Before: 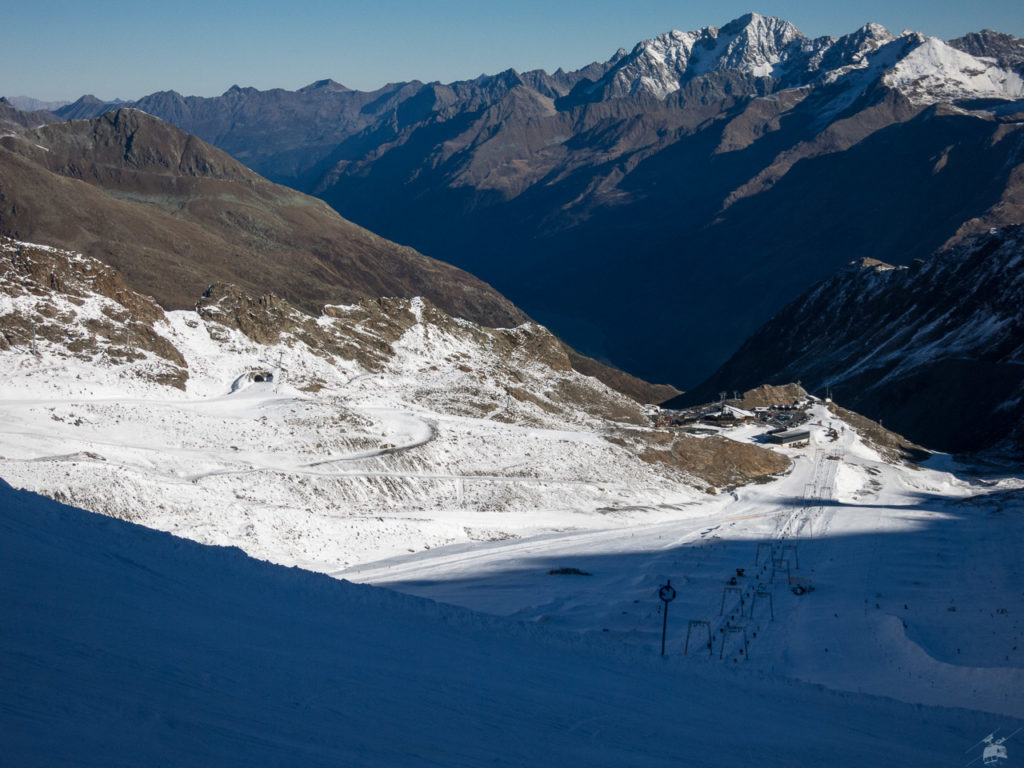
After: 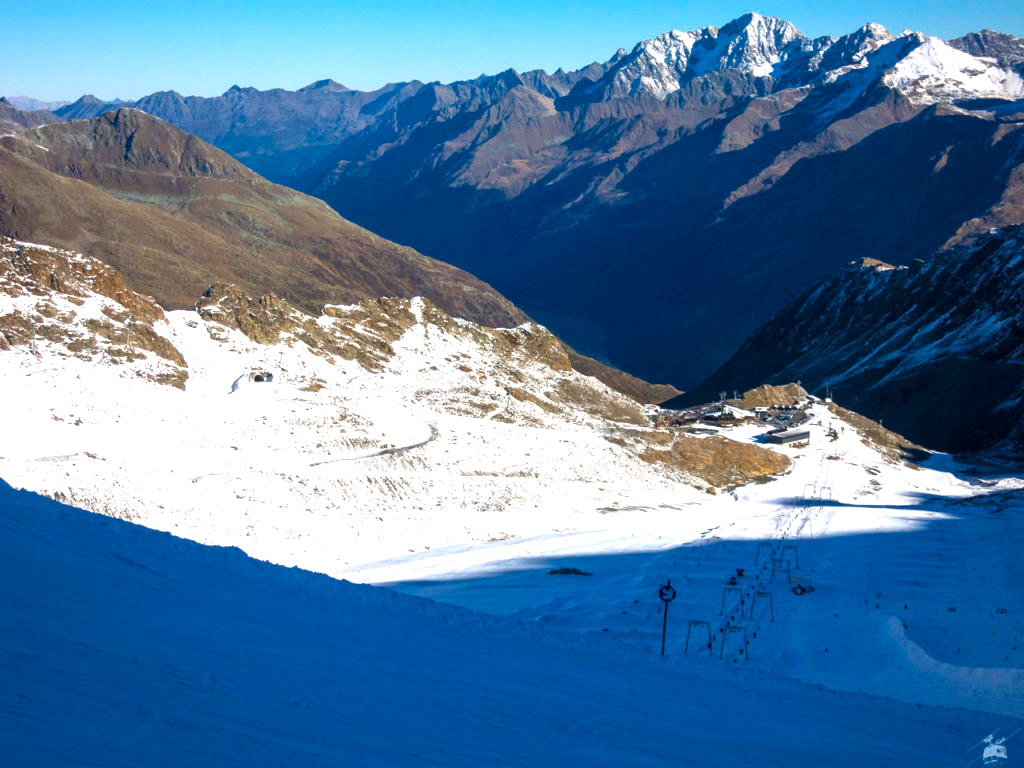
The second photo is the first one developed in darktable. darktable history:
contrast brightness saturation: contrast 0.05, brightness 0.06, saturation 0.01
color balance rgb: linear chroma grading › global chroma 10%, perceptual saturation grading › global saturation 40%, perceptual brilliance grading › global brilliance 30%, global vibrance 20%
